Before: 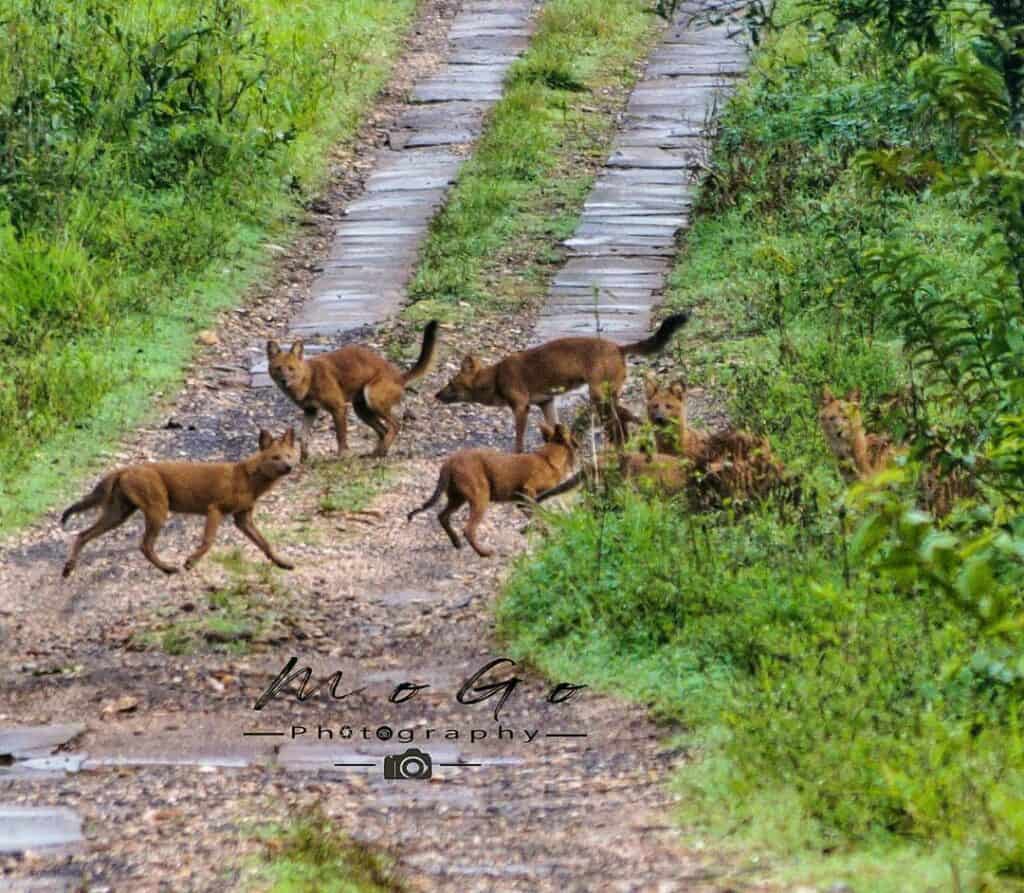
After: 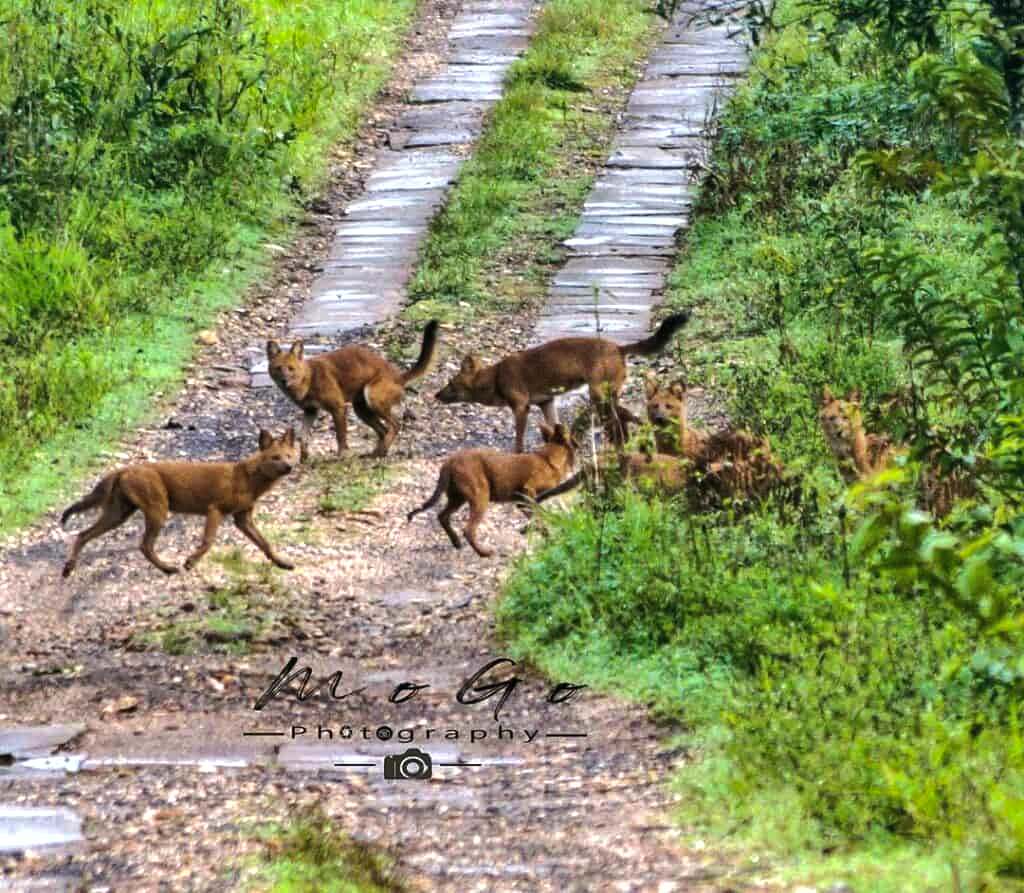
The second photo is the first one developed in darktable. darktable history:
tone equalizer: -8 EV -0.75 EV, -7 EV -0.7 EV, -6 EV -0.6 EV, -5 EV -0.4 EV, -3 EV 0.4 EV, -2 EV 0.6 EV, -1 EV 0.7 EV, +0 EV 0.75 EV, edges refinement/feathering 500, mask exposure compensation -1.57 EV, preserve details no
shadows and highlights: on, module defaults
